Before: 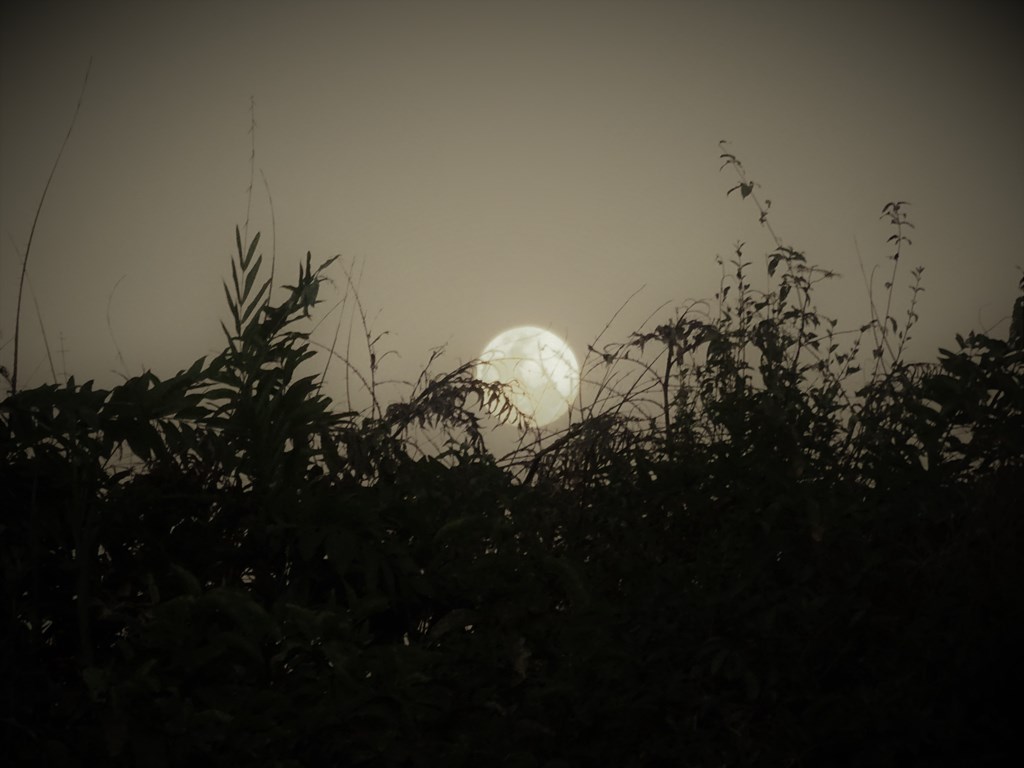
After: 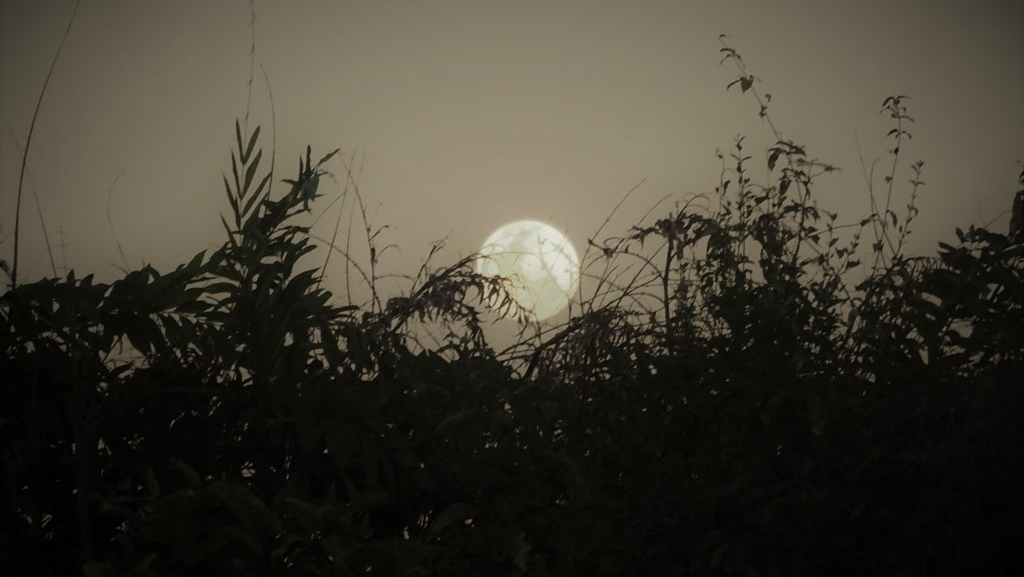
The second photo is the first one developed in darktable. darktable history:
local contrast: detail 109%
crop: top 13.88%, bottom 10.87%
